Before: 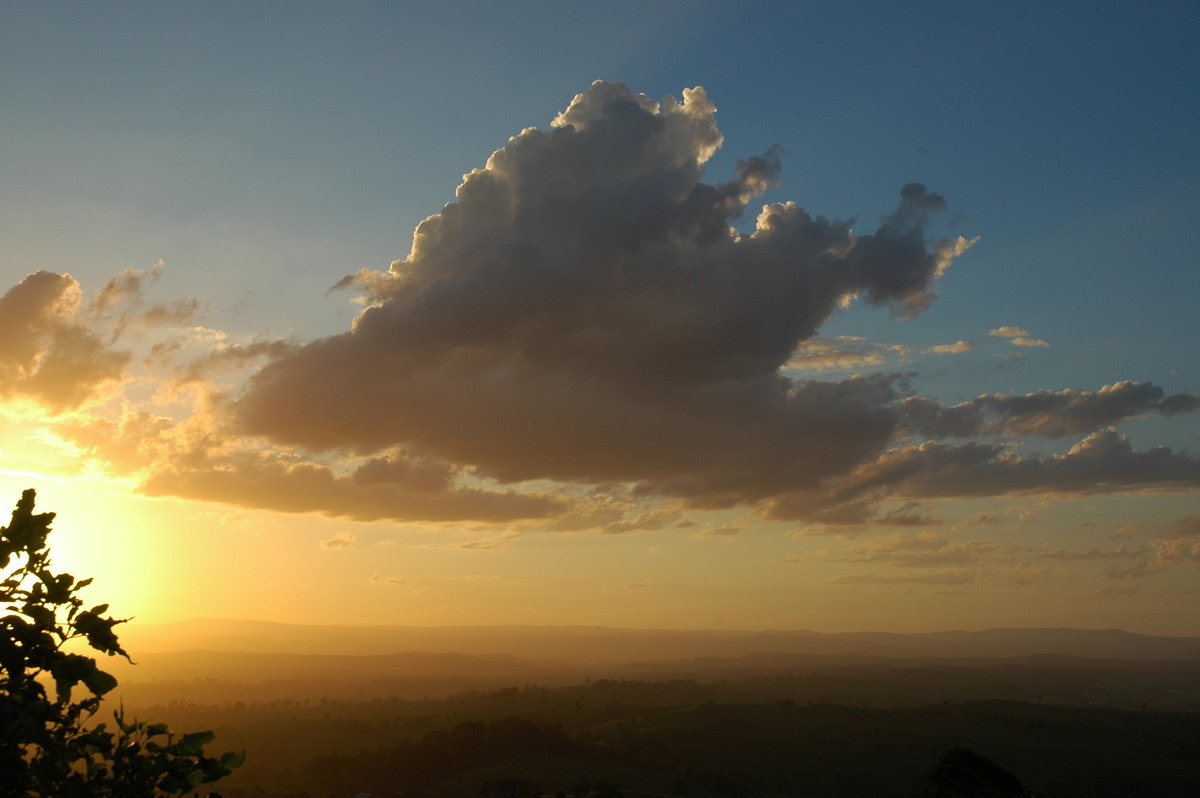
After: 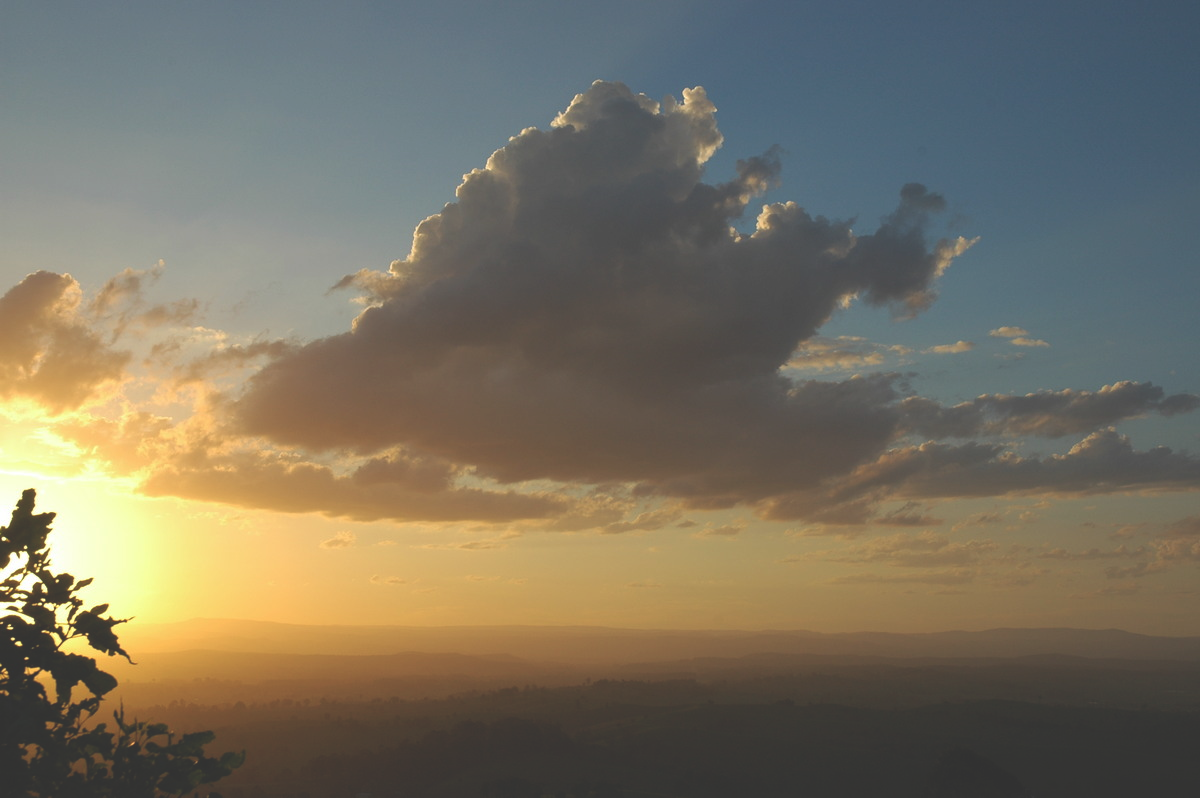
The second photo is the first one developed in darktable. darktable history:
exposure: black level correction -0.031, compensate exposure bias true, compensate highlight preservation false
